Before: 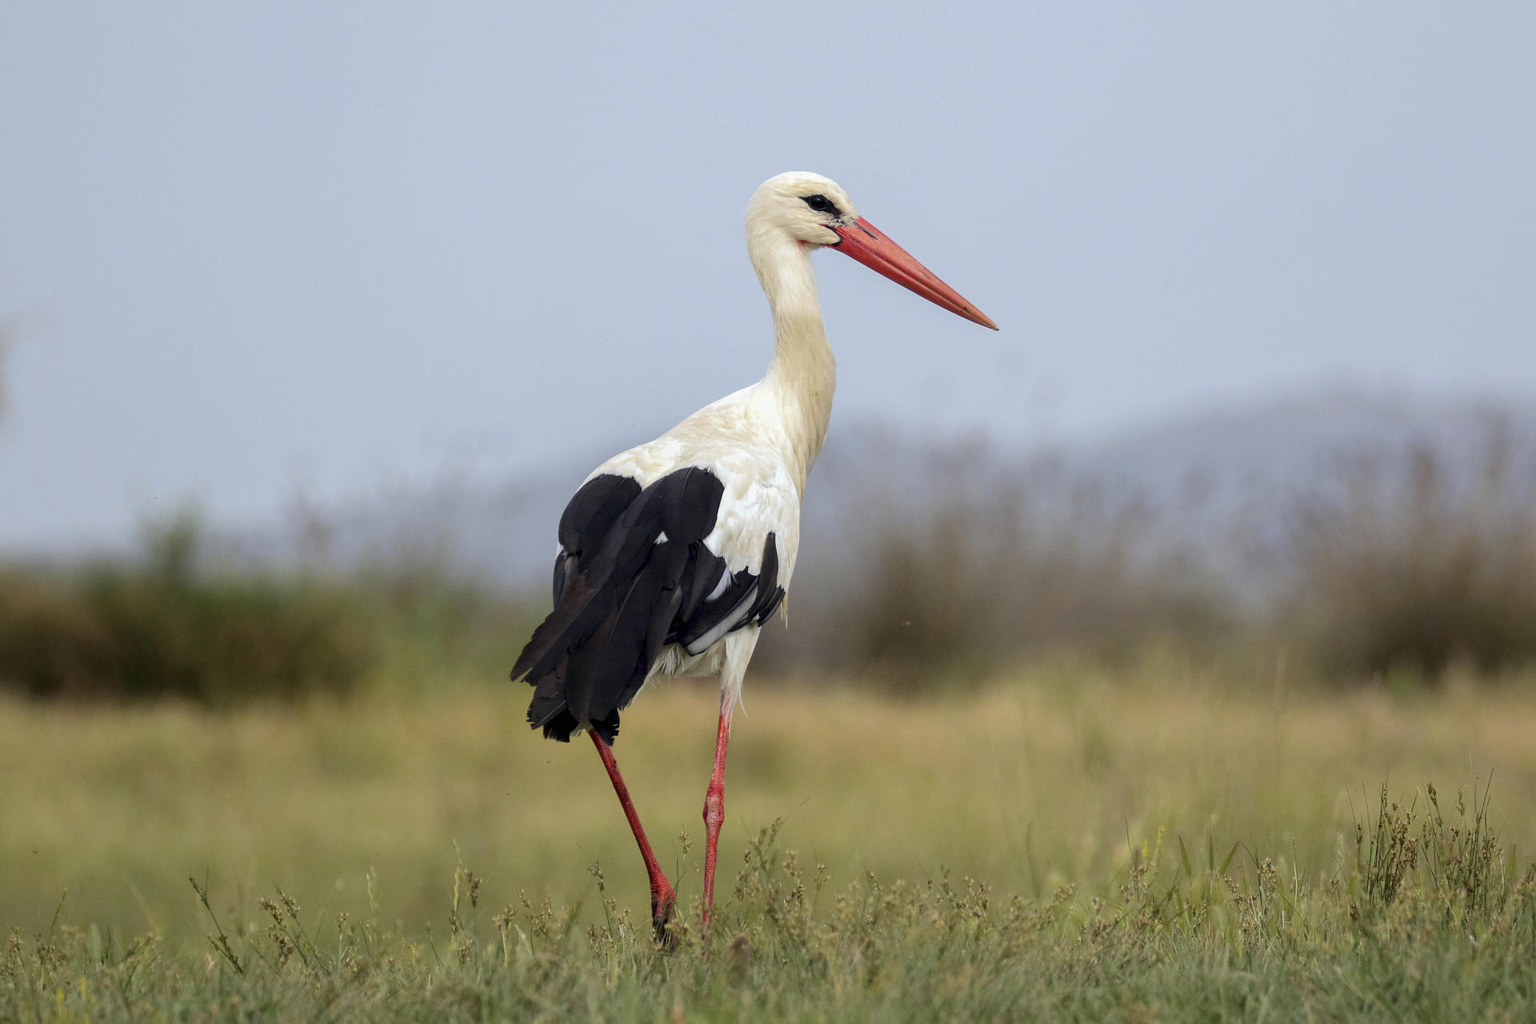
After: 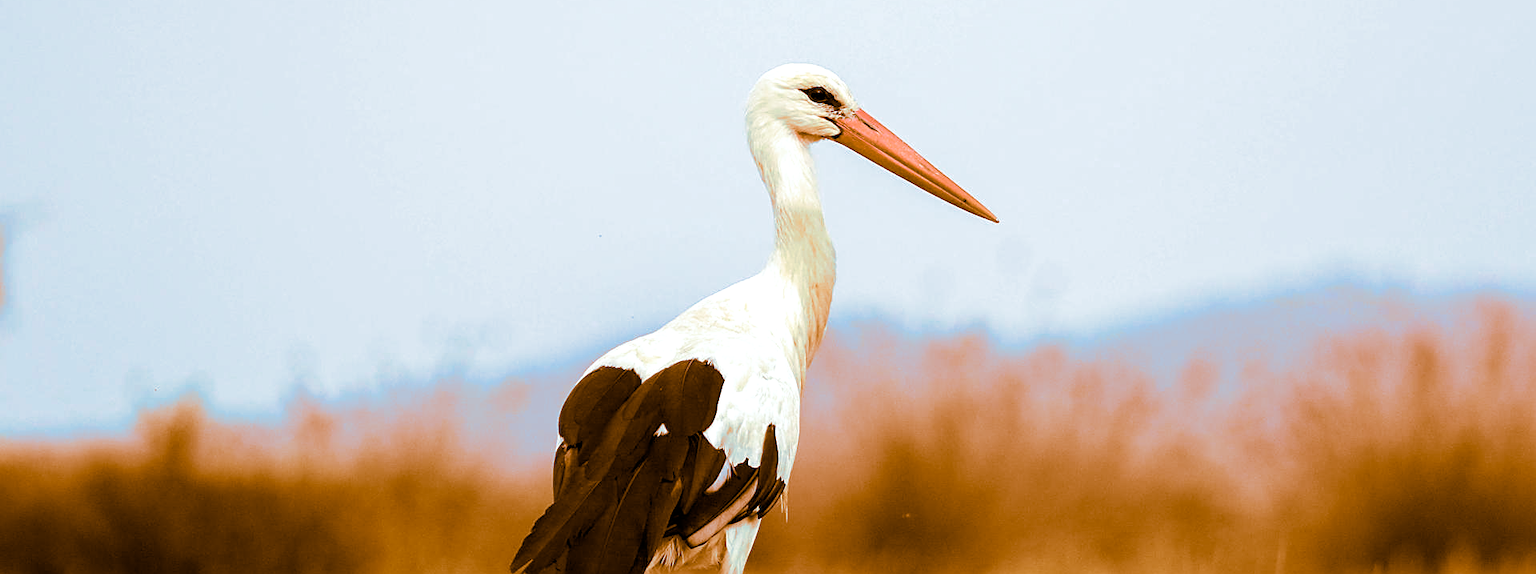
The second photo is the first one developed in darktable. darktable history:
white balance: red 0.925, blue 1.046
sharpen: on, module defaults
crop and rotate: top 10.605%, bottom 33.274%
split-toning: shadows › hue 26°, shadows › saturation 0.92, highlights › hue 40°, highlights › saturation 0.92, balance -63, compress 0%
exposure: exposure 0.507 EV, compensate highlight preservation false
